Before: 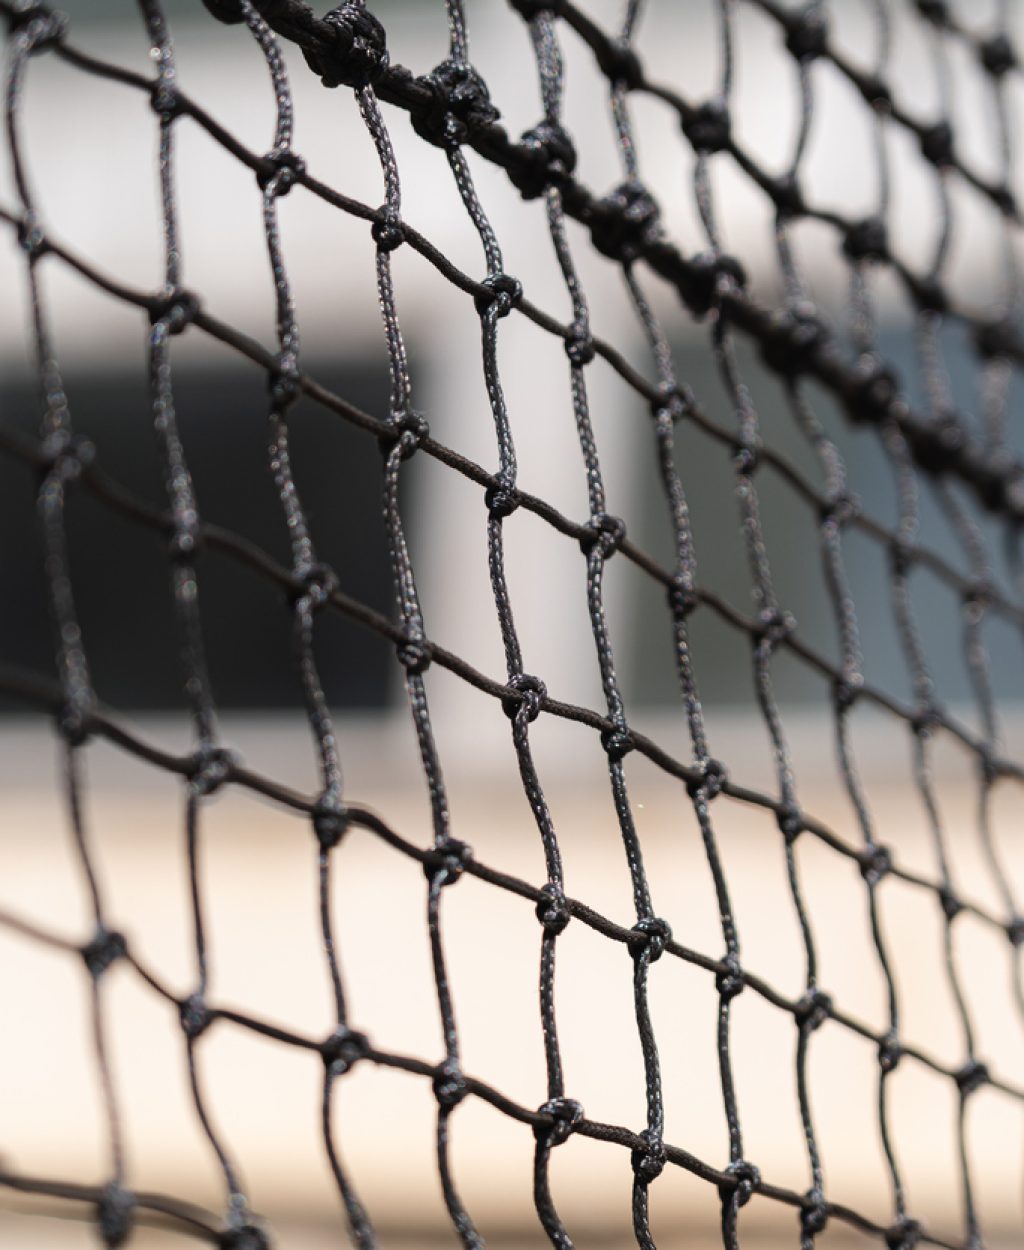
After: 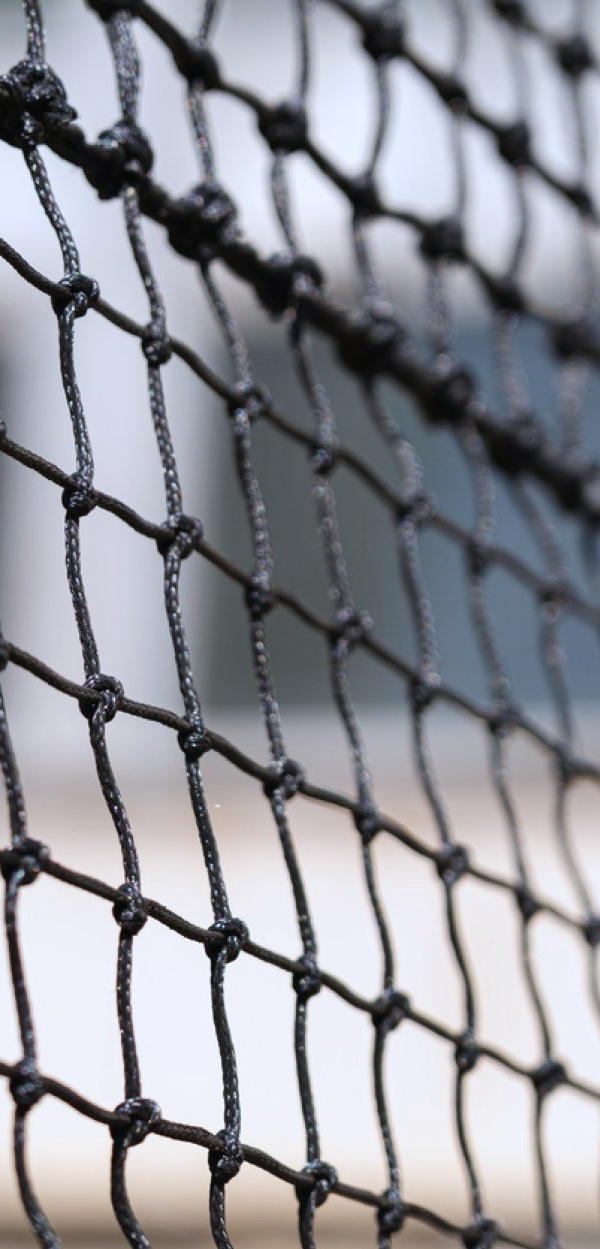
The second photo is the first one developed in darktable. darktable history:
white balance: red 0.954, blue 1.079
crop: left 41.402%
shadows and highlights: shadows 49, highlights -41, soften with gaussian
